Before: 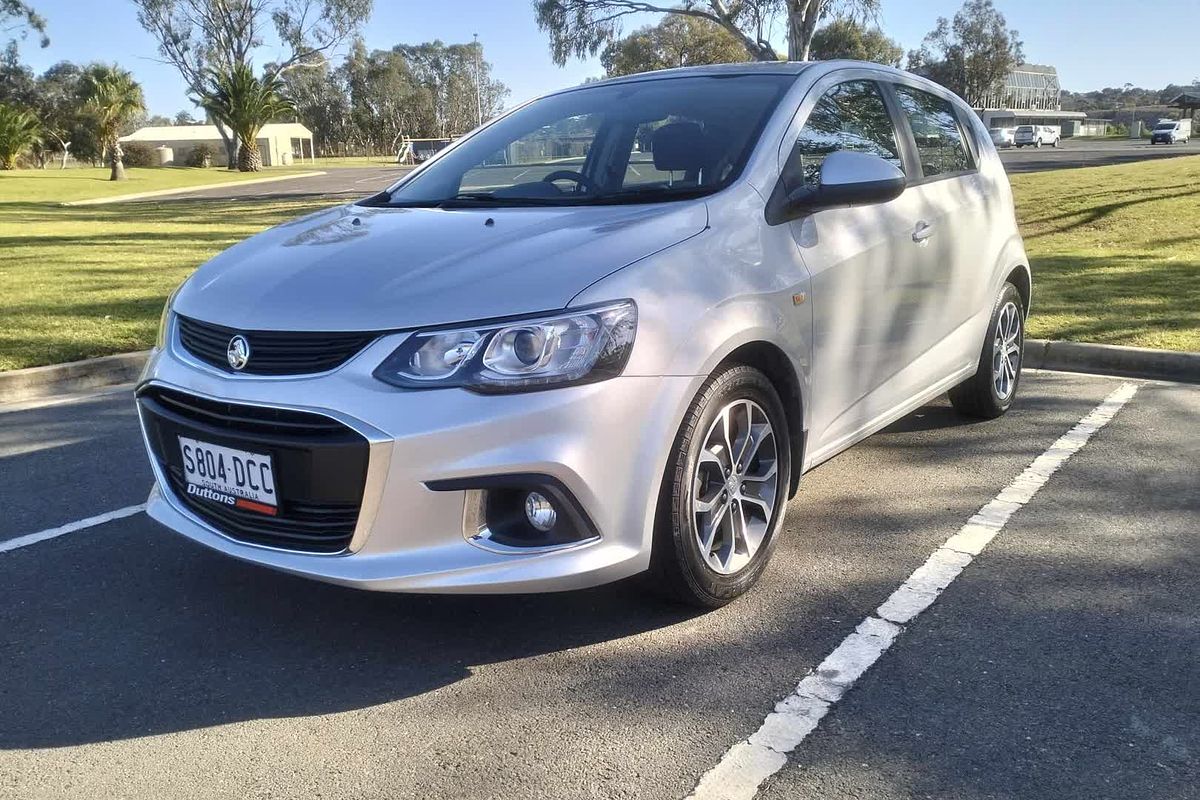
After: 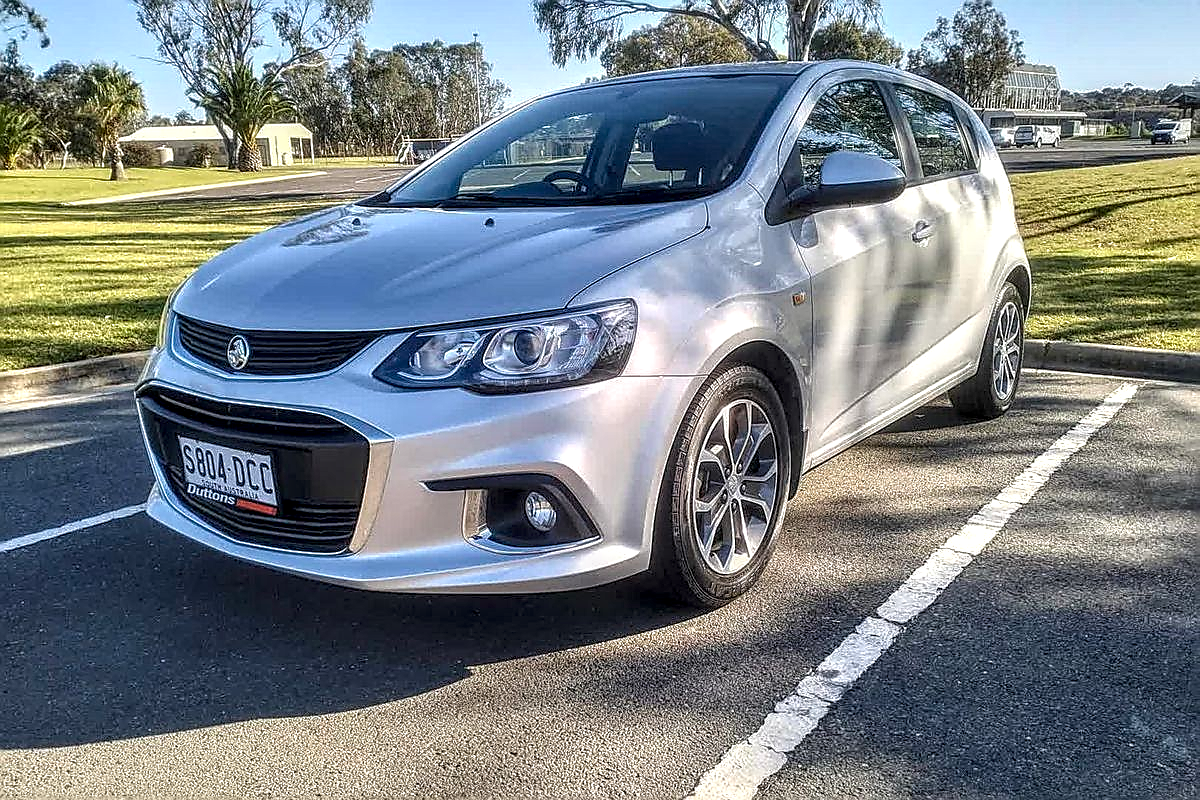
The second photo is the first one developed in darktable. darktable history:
local contrast: highlights 0%, shadows 0%, detail 182%
sharpen: radius 1.4, amount 1.25, threshold 0.7
